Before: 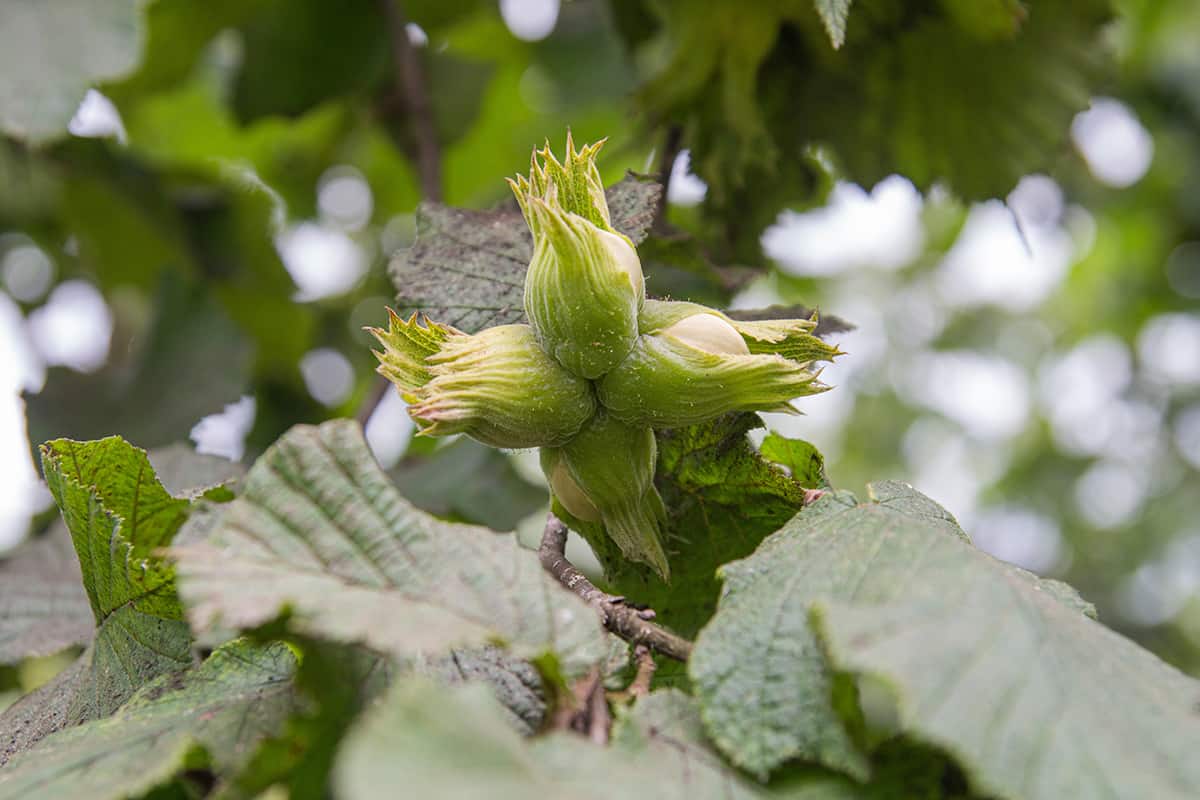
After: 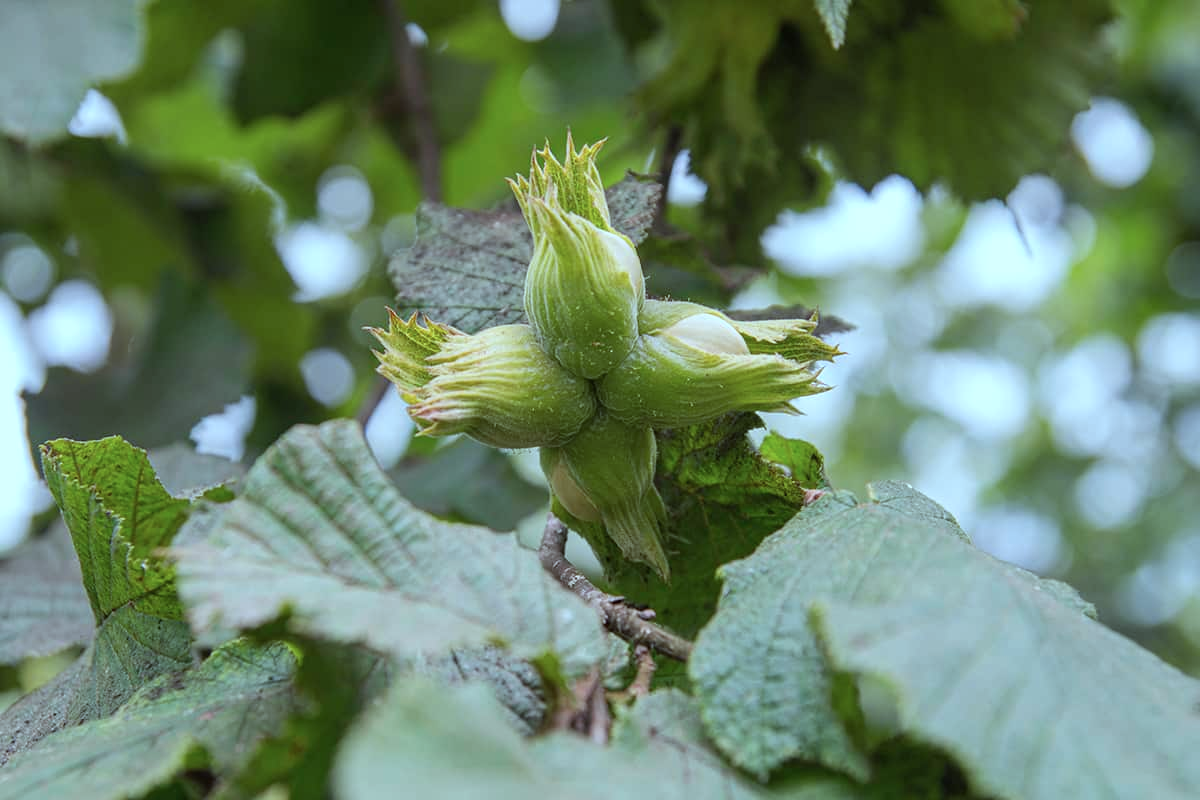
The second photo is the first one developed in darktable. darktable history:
color correction: highlights a* -11.71, highlights b* -15.58
